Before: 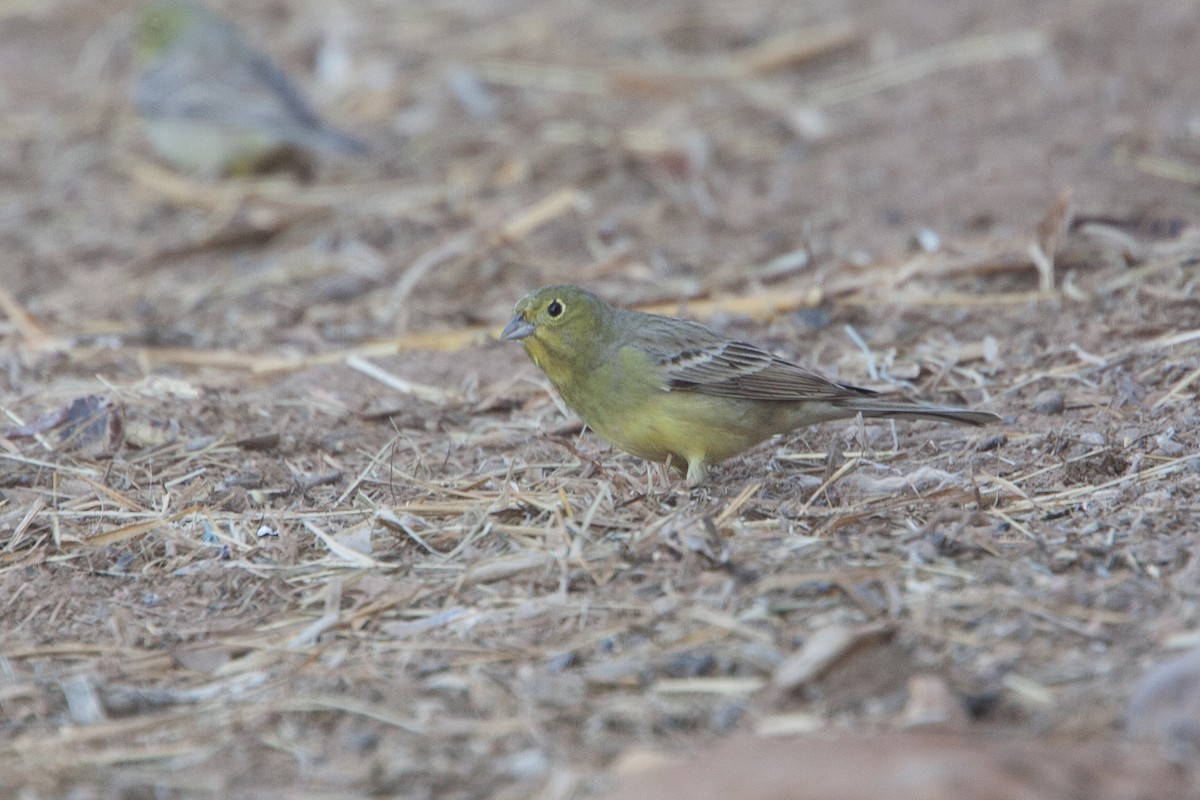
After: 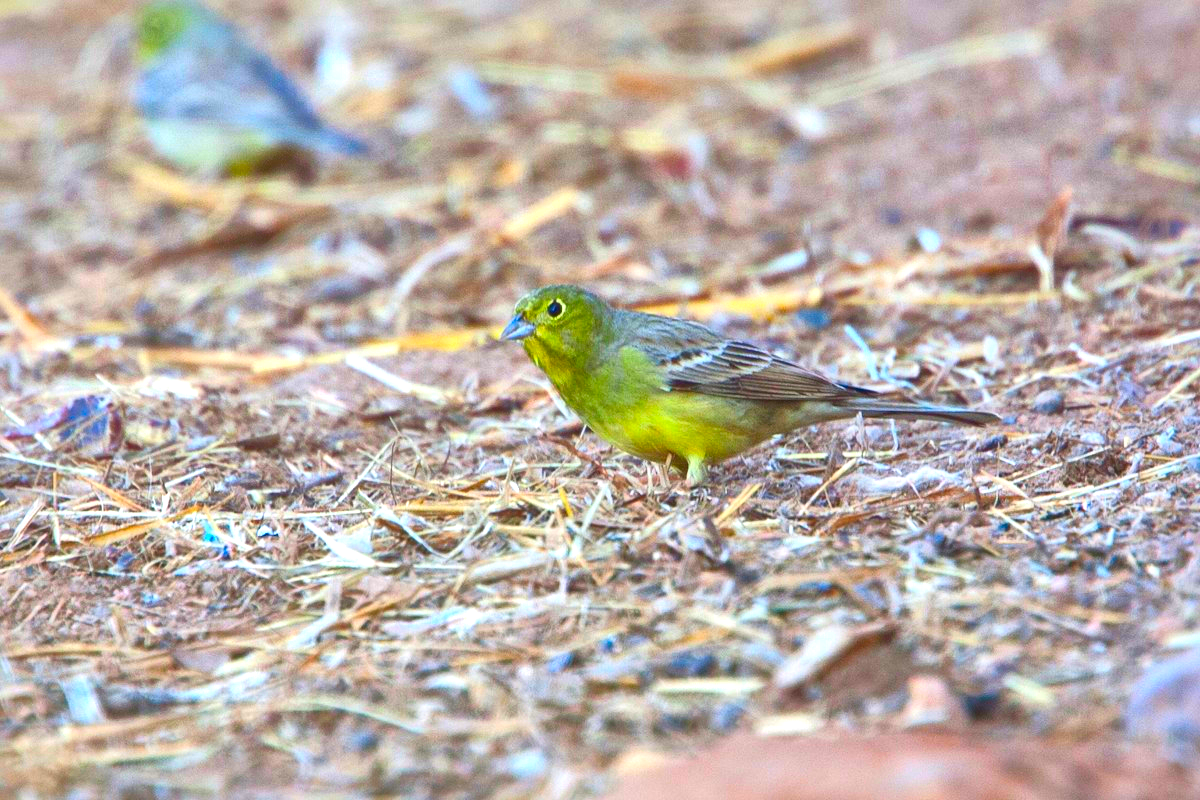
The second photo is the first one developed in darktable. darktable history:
local contrast: mode bilateral grid, contrast 20, coarseness 50, detail 171%, midtone range 0.2
color correction: saturation 3
exposure: exposure 0.657 EV, compensate highlight preservation false
